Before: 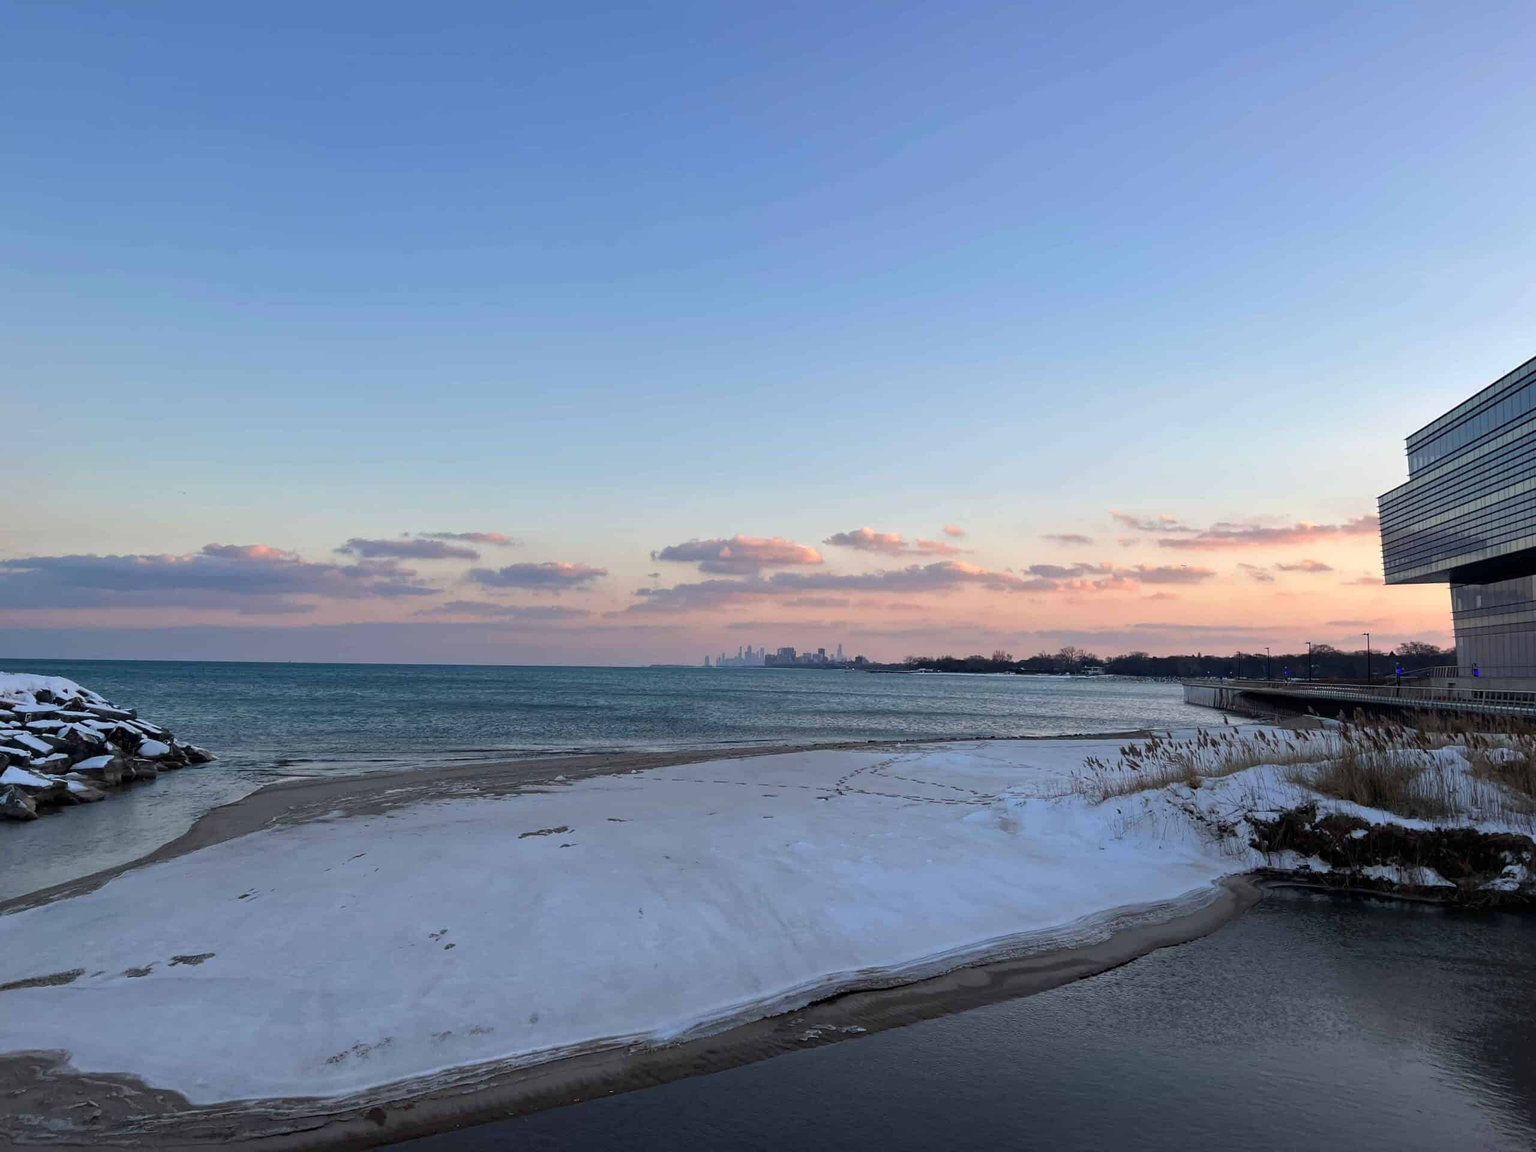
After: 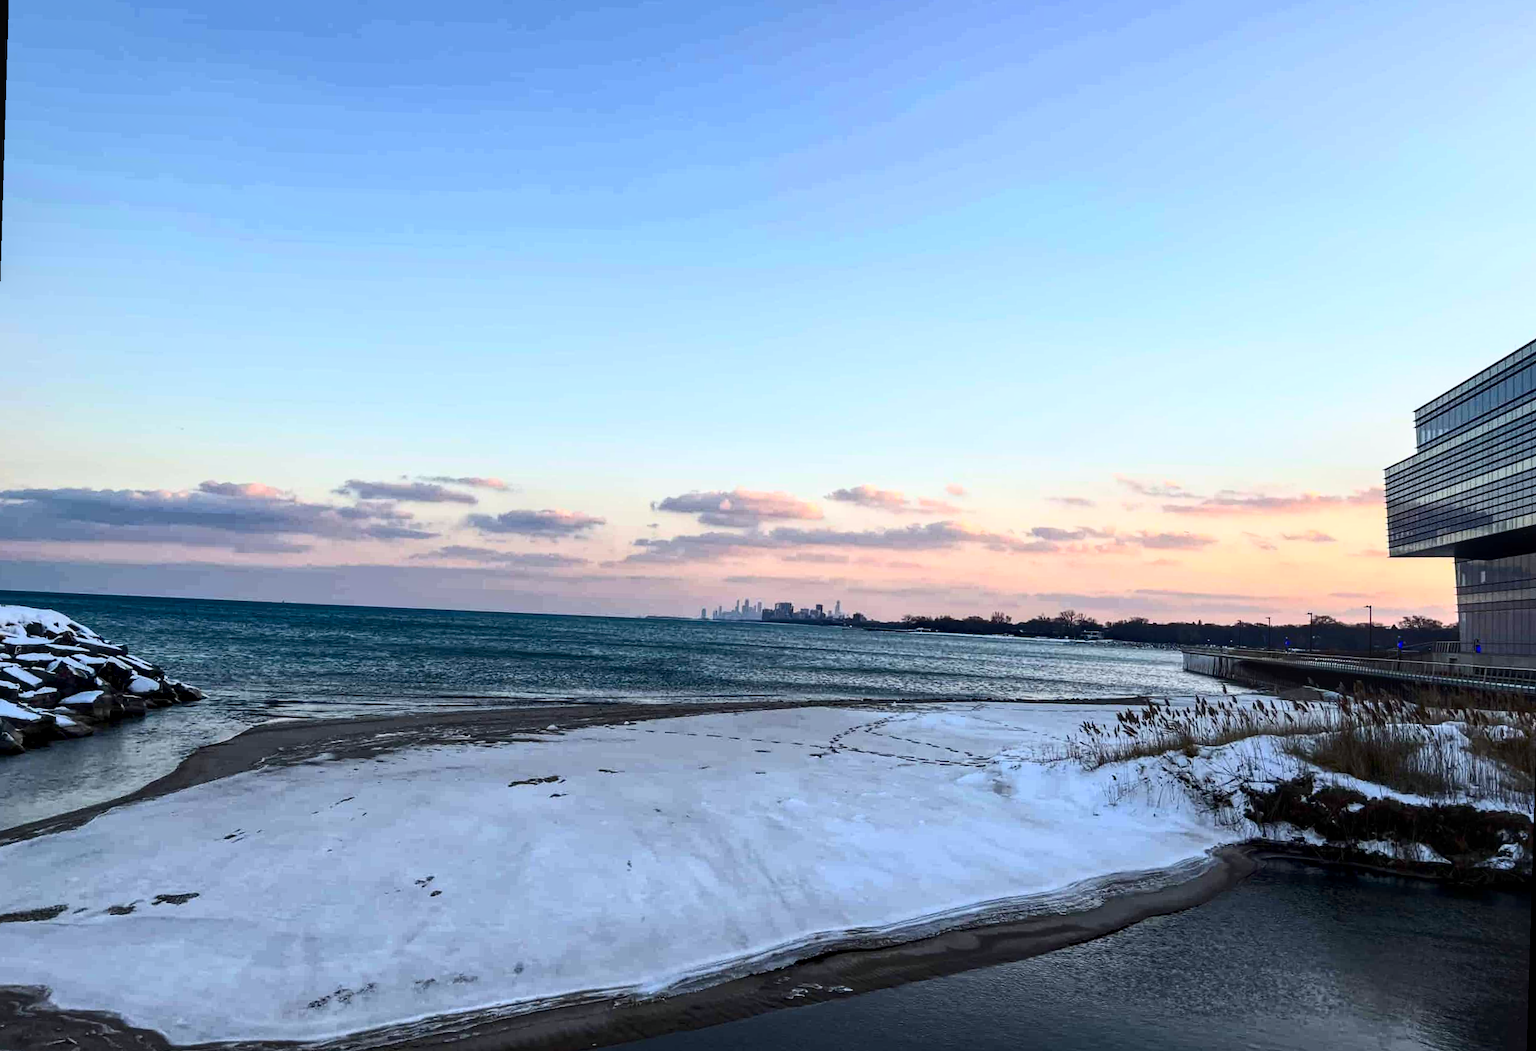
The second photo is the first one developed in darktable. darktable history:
rotate and perspective: rotation 1.72°, automatic cropping off
local contrast: detail 130%
crop: left 1.507%, top 6.147%, right 1.379%, bottom 6.637%
contrast brightness saturation: contrast 0.4, brightness 0.1, saturation 0.21
white balance: red 0.978, blue 0.999
